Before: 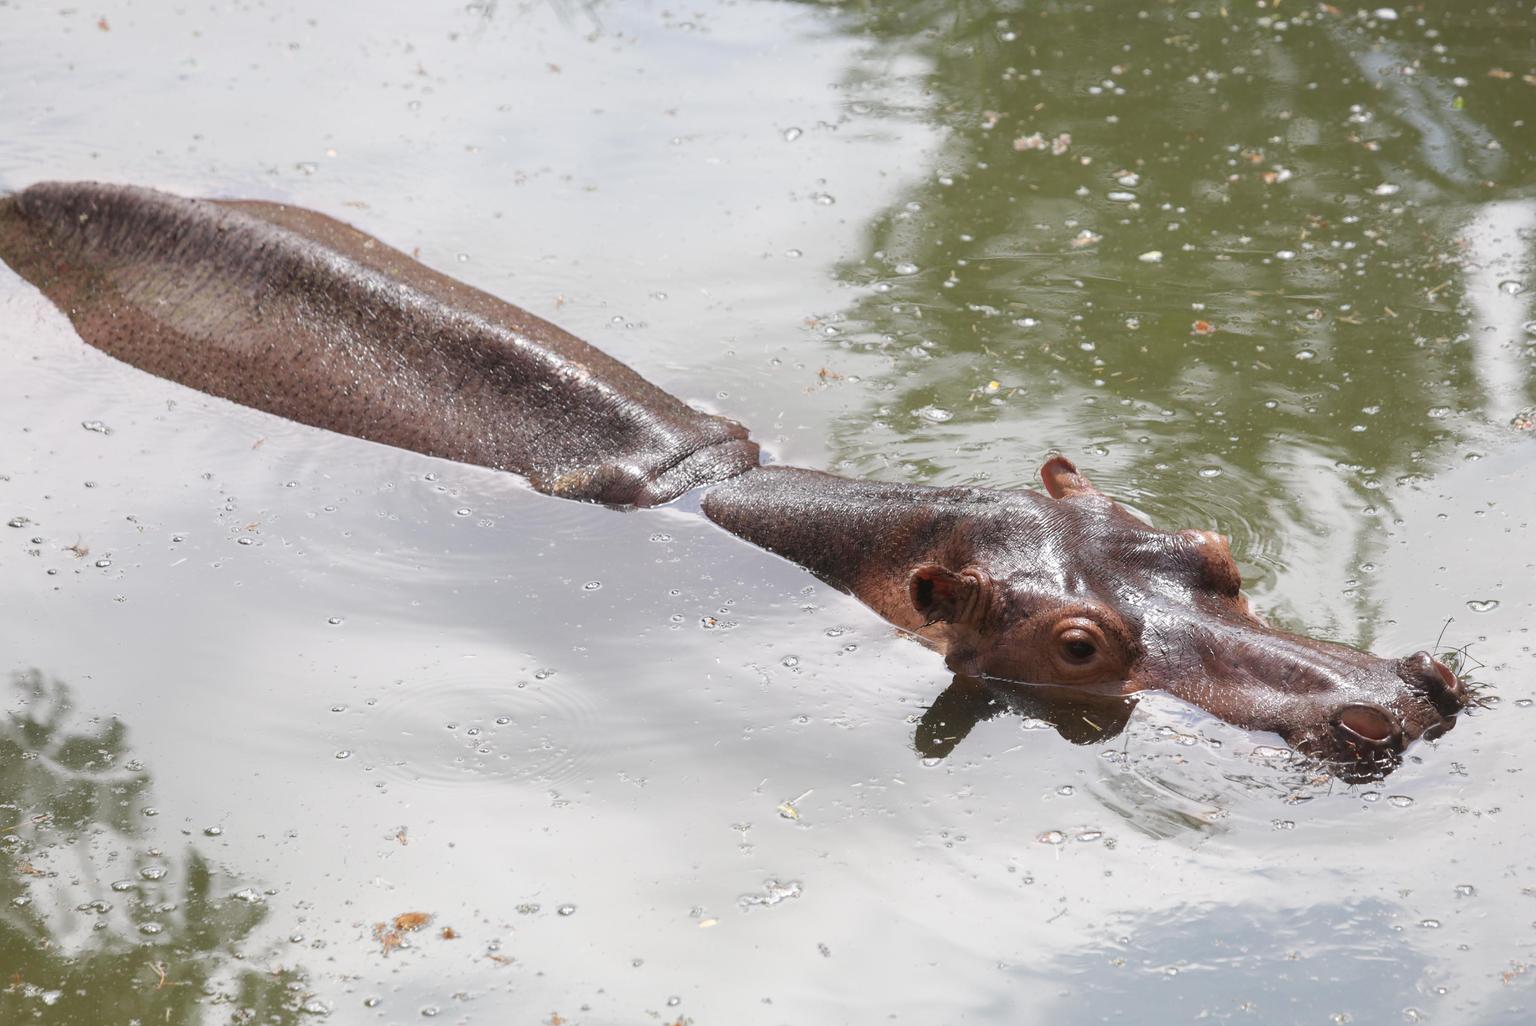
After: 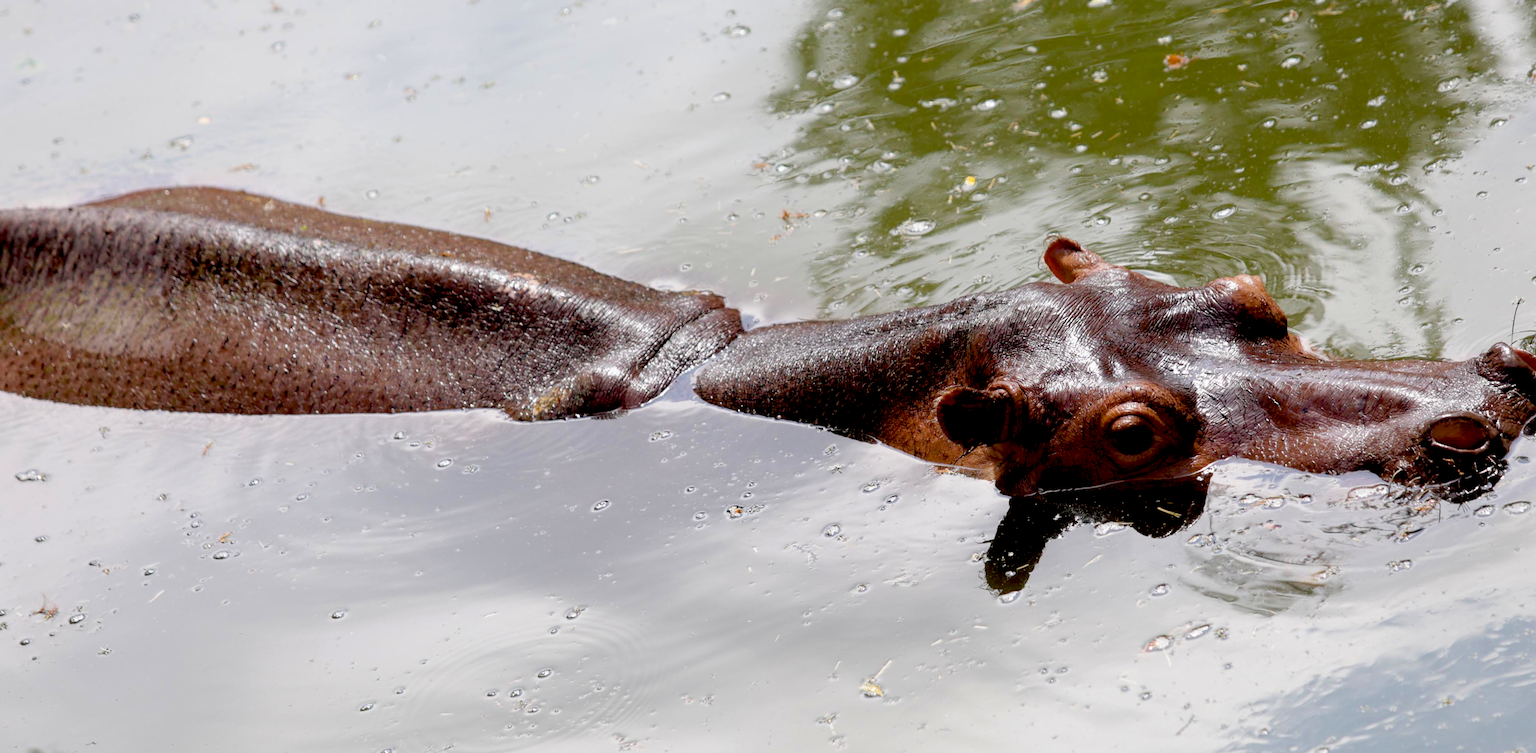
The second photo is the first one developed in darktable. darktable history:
rotate and perspective: rotation -14.8°, crop left 0.1, crop right 0.903, crop top 0.25, crop bottom 0.748
color balance rgb: linear chroma grading › shadows -8%, linear chroma grading › global chroma 10%, perceptual saturation grading › global saturation 2%, perceptual saturation grading › highlights -2%, perceptual saturation grading › mid-tones 4%, perceptual saturation grading › shadows 8%, perceptual brilliance grading › global brilliance 2%, perceptual brilliance grading › highlights -4%, global vibrance 16%, saturation formula JzAzBz (2021)
exposure: black level correction 0.047, exposure 0.013 EV, compensate highlight preservation false
